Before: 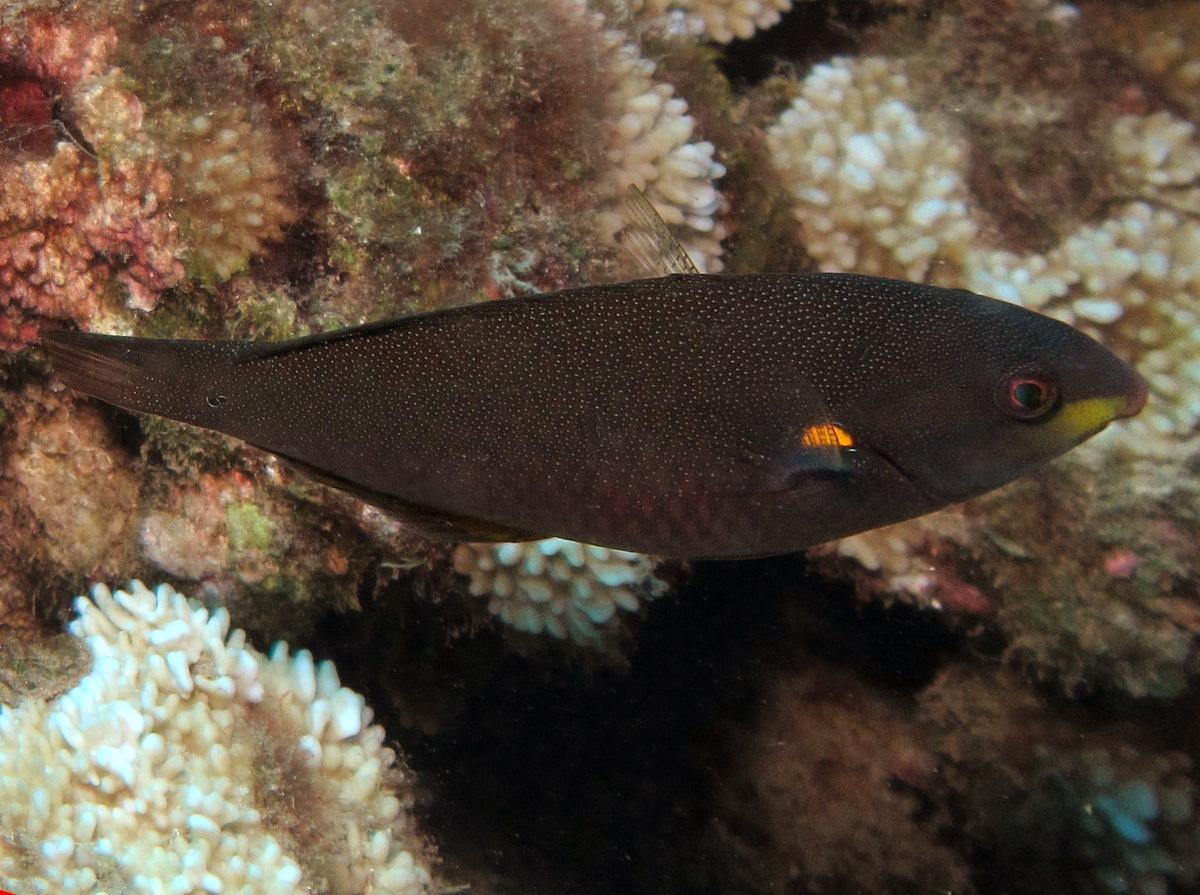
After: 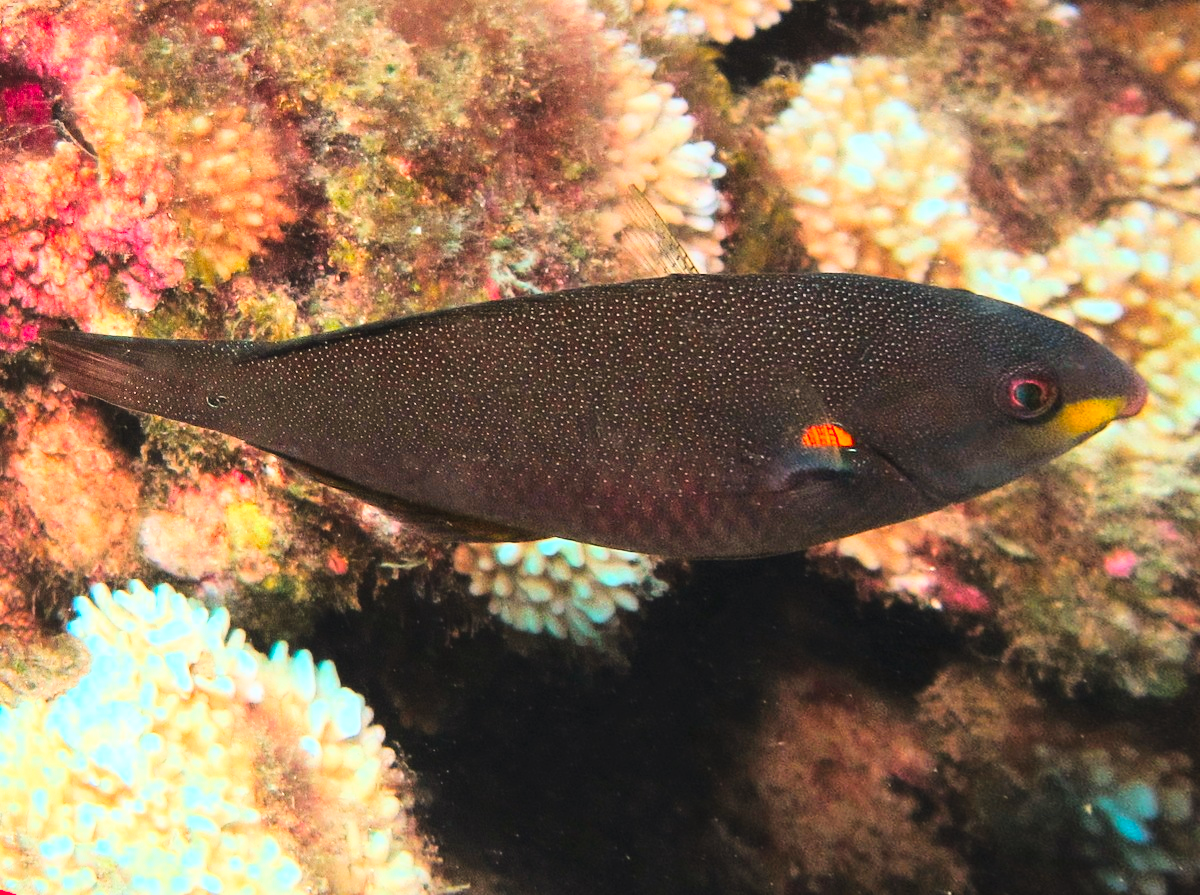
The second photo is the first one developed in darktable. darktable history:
base curve: curves: ch0 [(0, 0) (0.007, 0.004) (0.027, 0.03) (0.046, 0.07) (0.207, 0.54) (0.442, 0.872) (0.673, 0.972) (1, 1)]
exposure: exposure 0.163 EV, compensate highlight preservation false
color balance rgb: global offset › luminance 0.683%, perceptual saturation grading › global saturation 30.689%, perceptual brilliance grading › global brilliance 2.515%, perceptual brilliance grading › highlights -3.186%, perceptual brilliance grading › shadows 3.491%, global vibrance -17.795%, contrast -6.188%
color zones: curves: ch1 [(0.24, 0.629) (0.75, 0.5)]; ch2 [(0.255, 0.454) (0.745, 0.491)]
